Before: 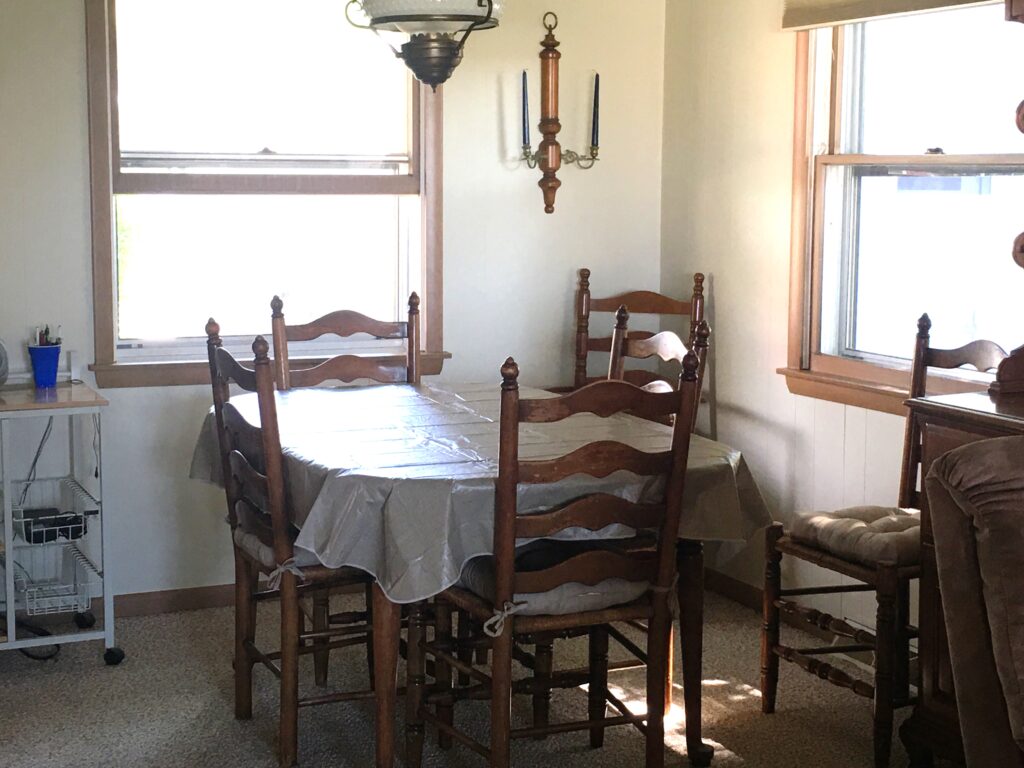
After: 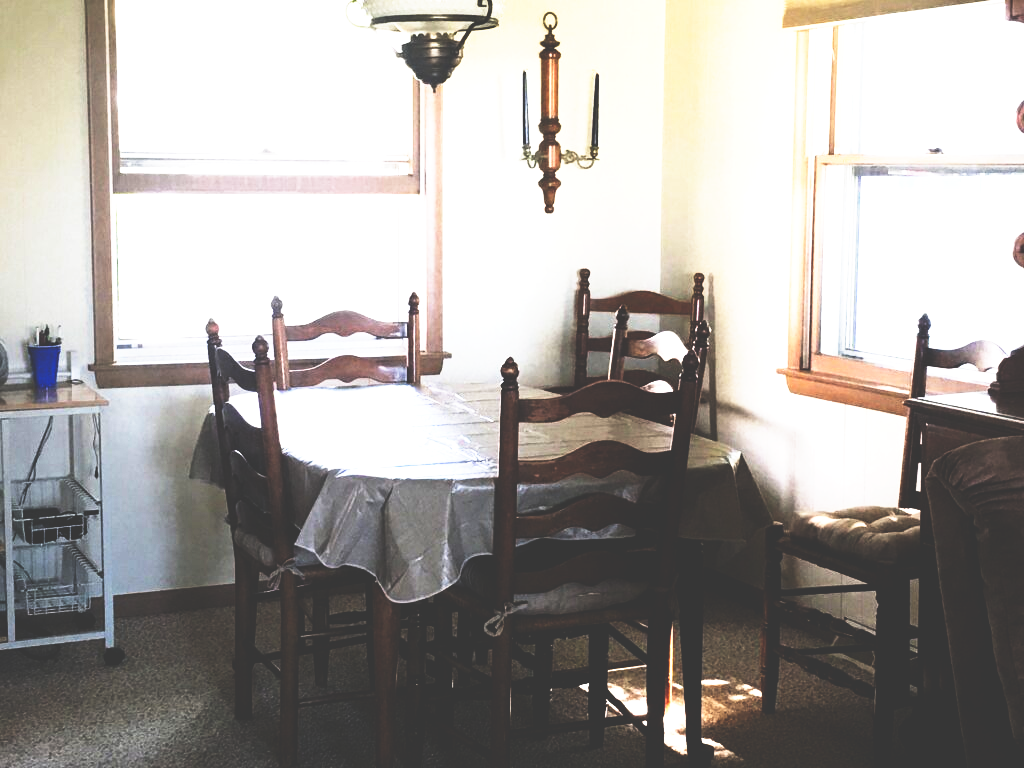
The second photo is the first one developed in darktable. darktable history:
base curve: curves: ch0 [(0, 0.036) (0.007, 0.037) (0.604, 0.887) (1, 1)], preserve colors none
tone equalizer: -8 EV -0.75 EV, -7 EV -0.7 EV, -6 EV -0.6 EV, -5 EV -0.4 EV, -3 EV 0.4 EV, -2 EV 0.6 EV, -1 EV 0.7 EV, +0 EV 0.75 EV, edges refinement/feathering 500, mask exposure compensation -1.57 EV, preserve details no
